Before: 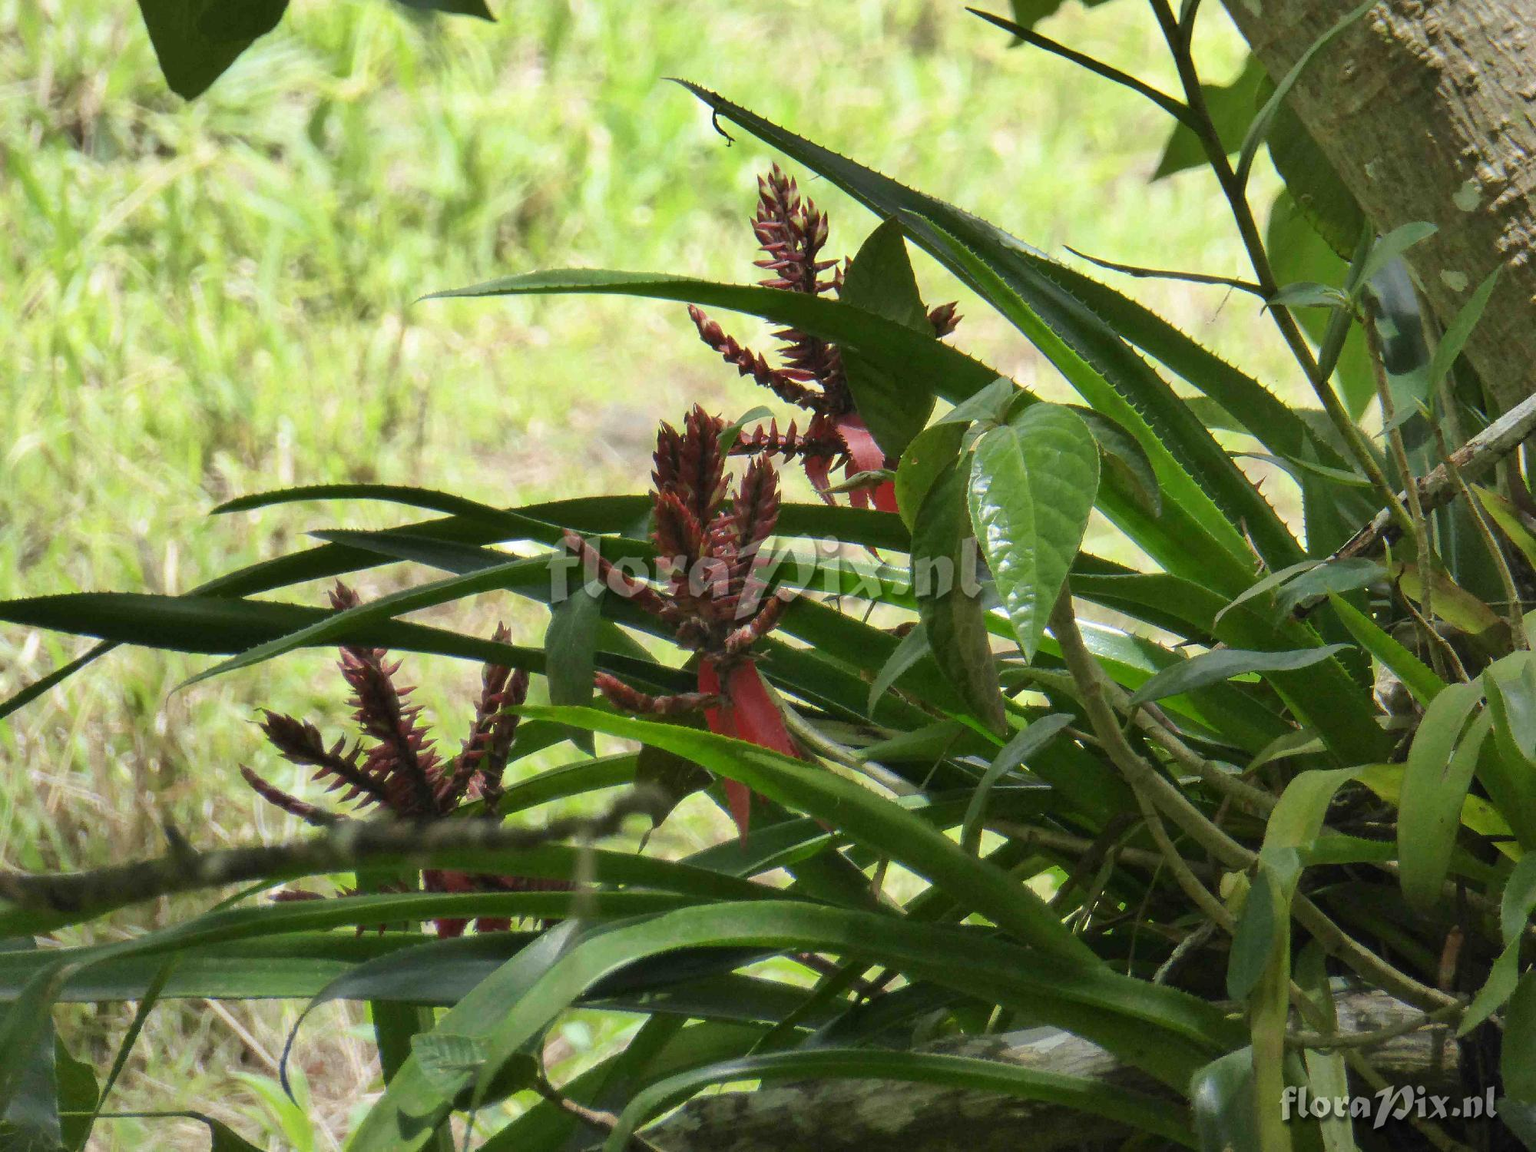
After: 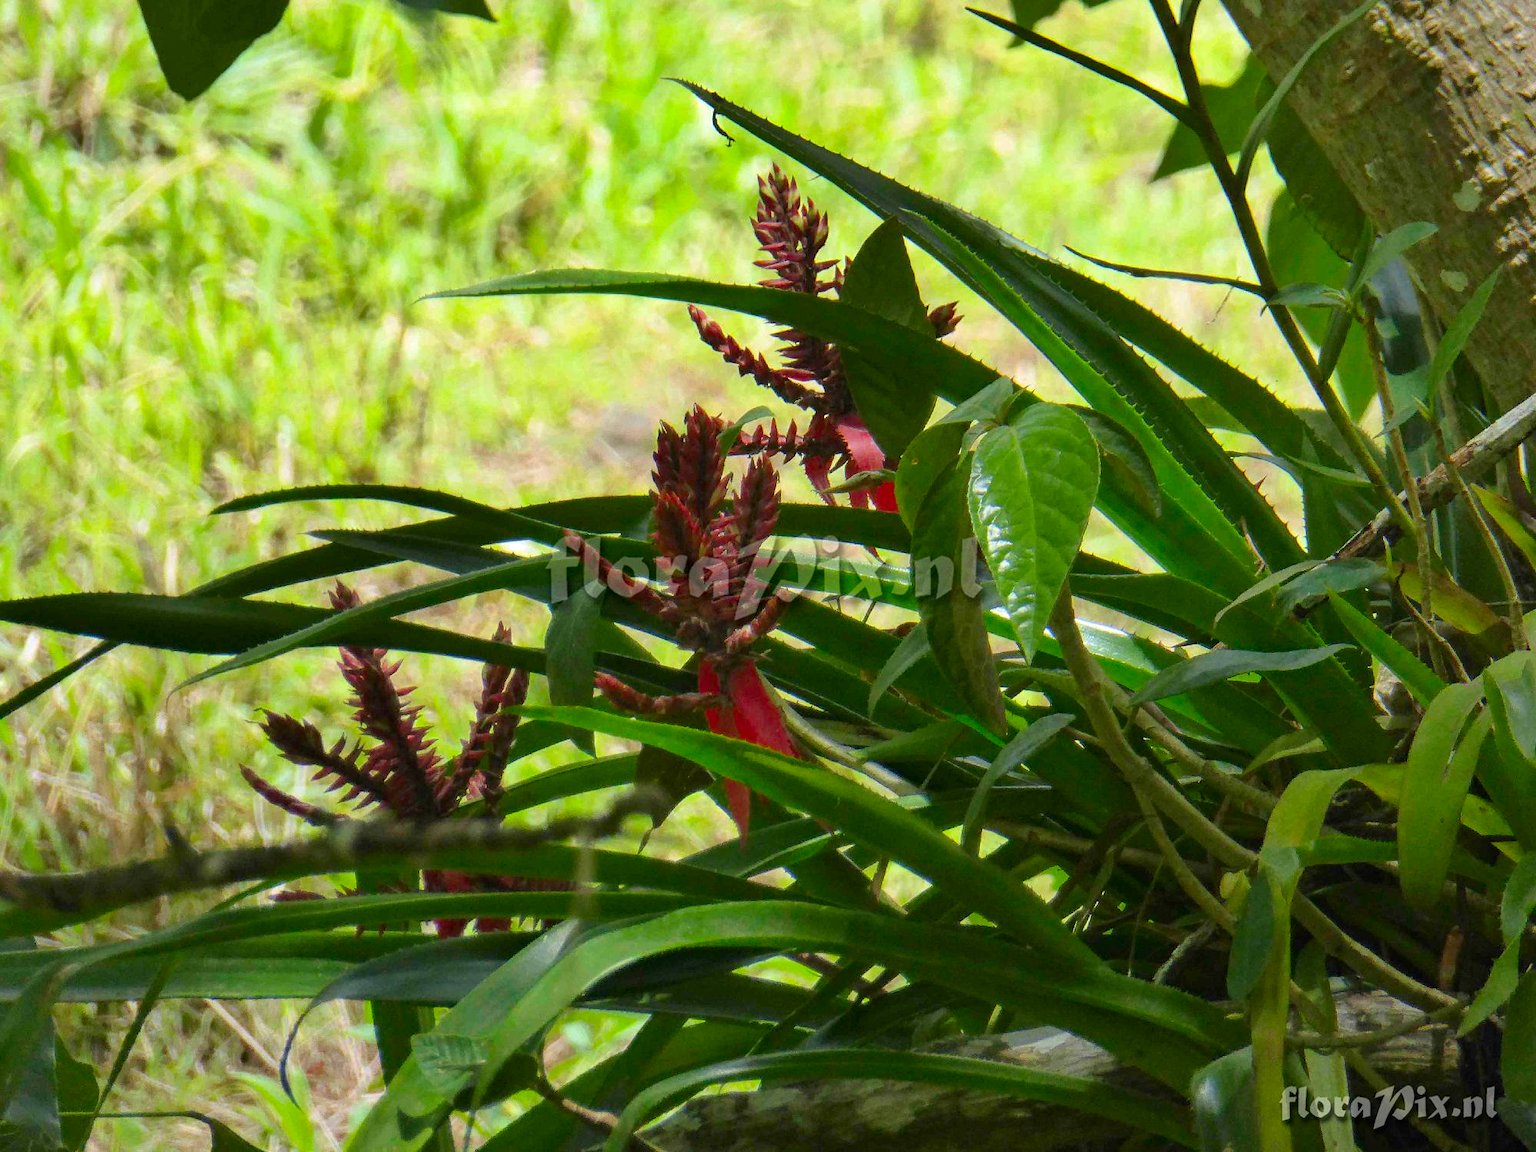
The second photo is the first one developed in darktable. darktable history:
contrast brightness saturation: brightness -0.017, saturation 0.35
haze removal: adaptive false
